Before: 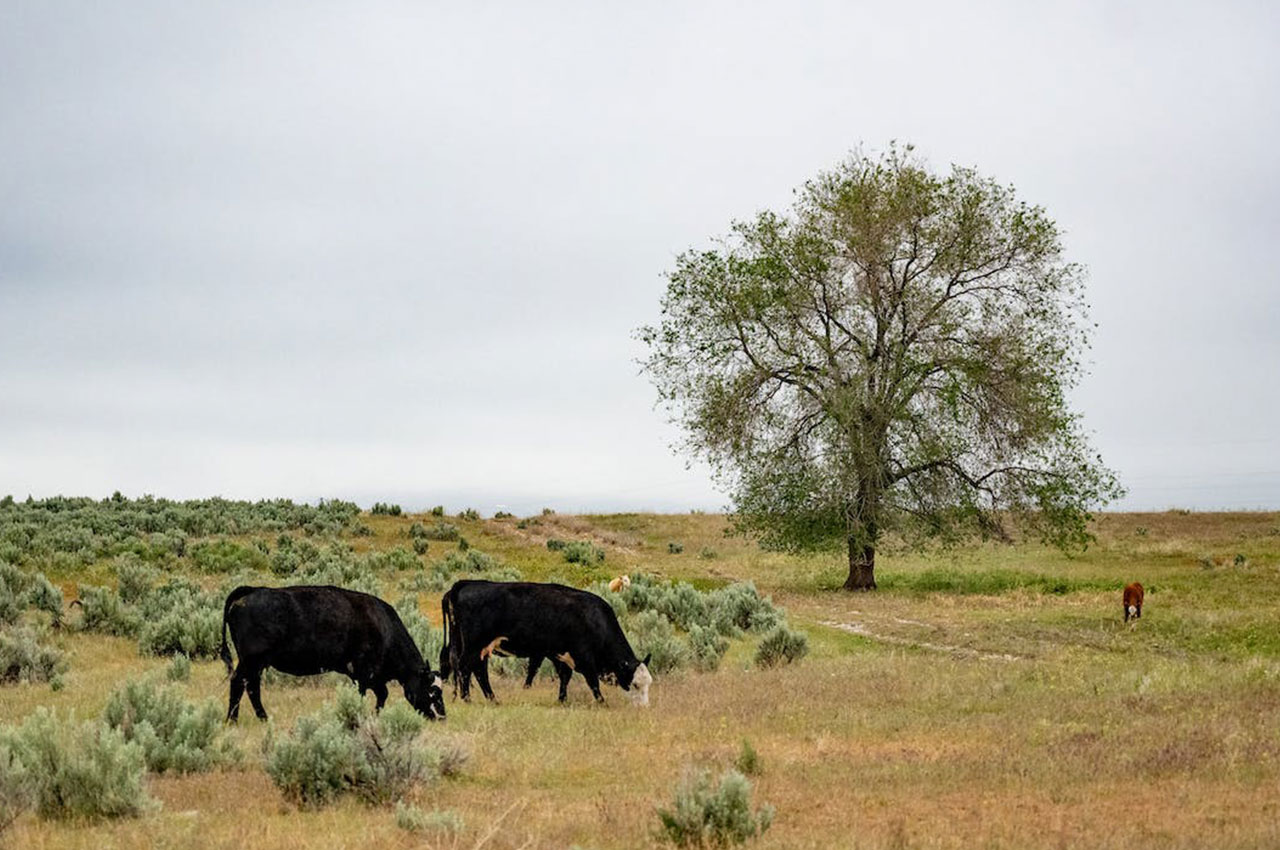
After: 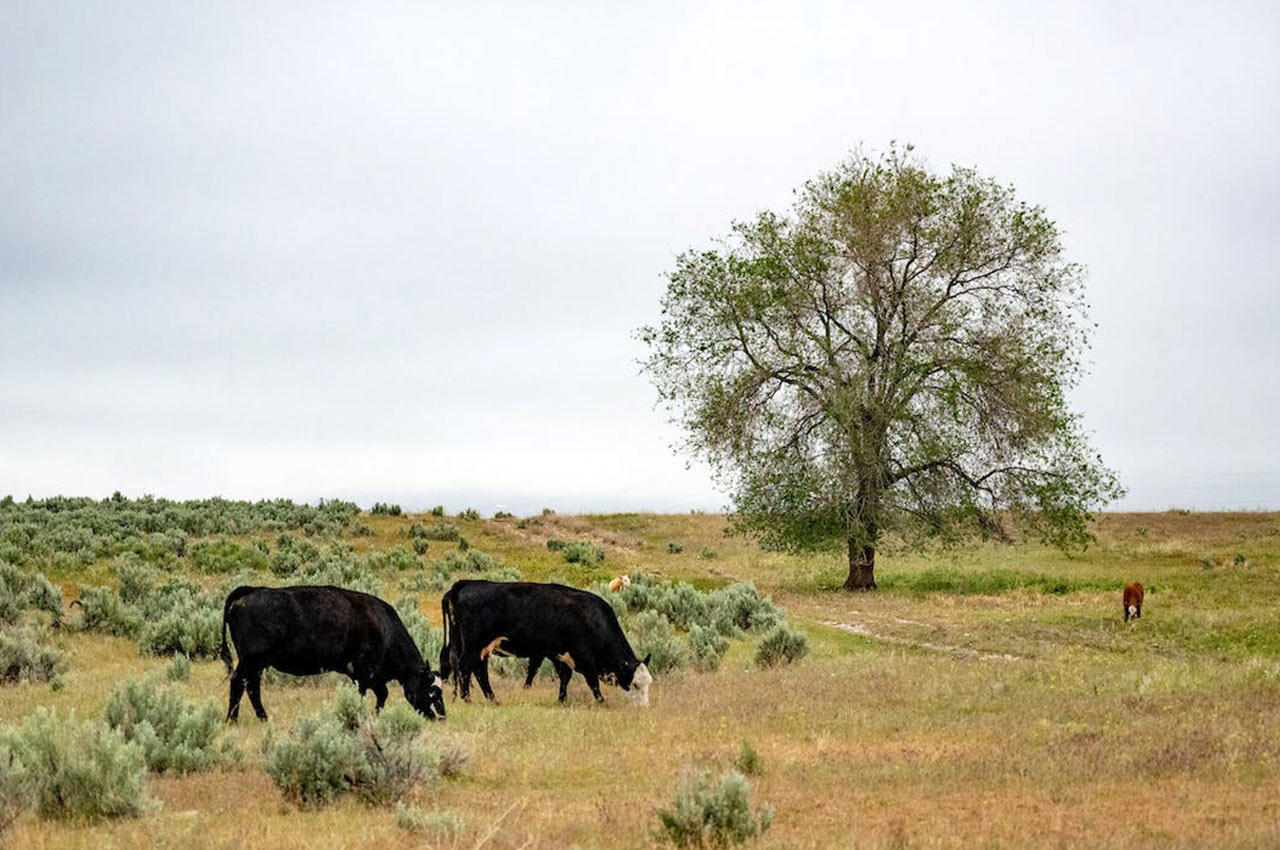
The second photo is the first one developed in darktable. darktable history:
exposure: exposure 0.197 EV, compensate exposure bias true, compensate highlight preservation false
